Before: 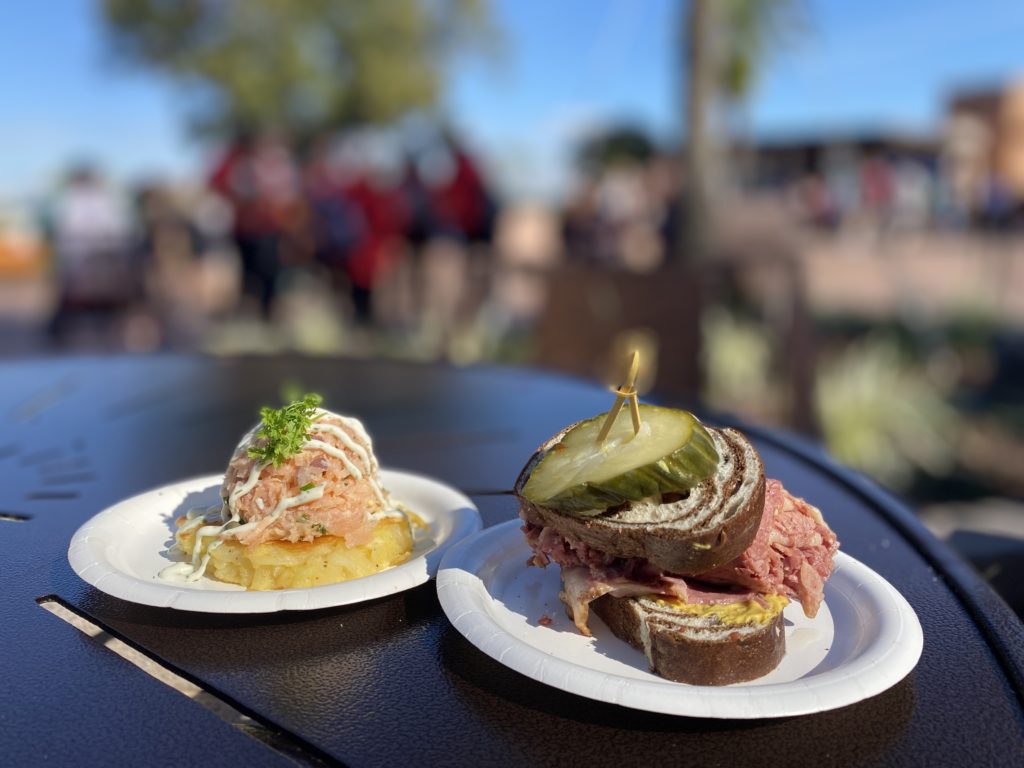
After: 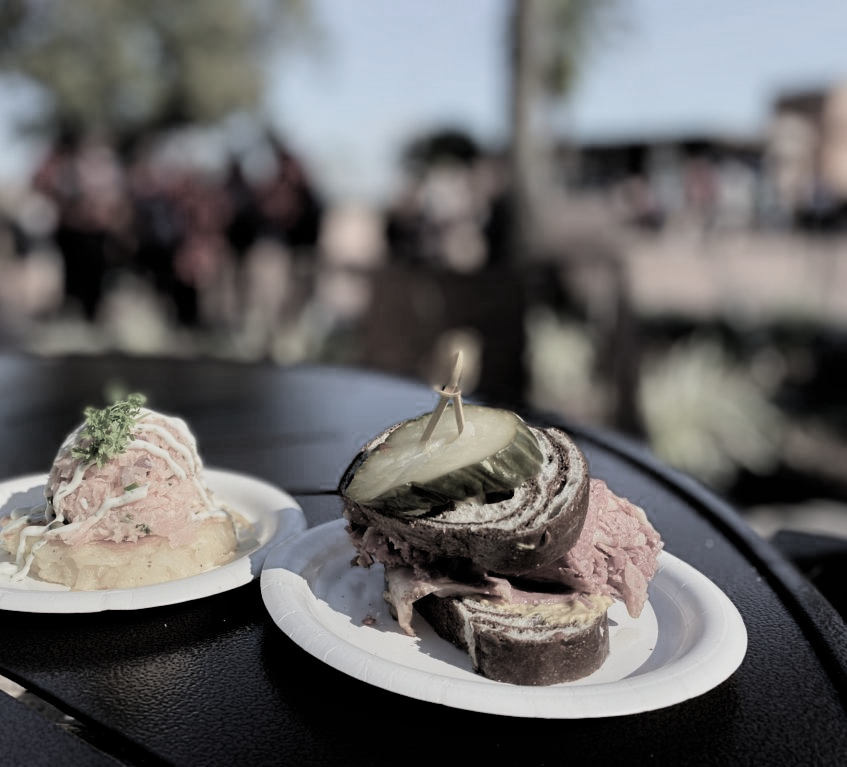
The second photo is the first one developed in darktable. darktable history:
crop: left 17.245%, bottom 0.018%
filmic rgb: black relative exposure -5.09 EV, white relative exposure 3.97 EV, hardness 2.89, contrast 1.298, highlights saturation mix -31.34%, color science v4 (2020)
